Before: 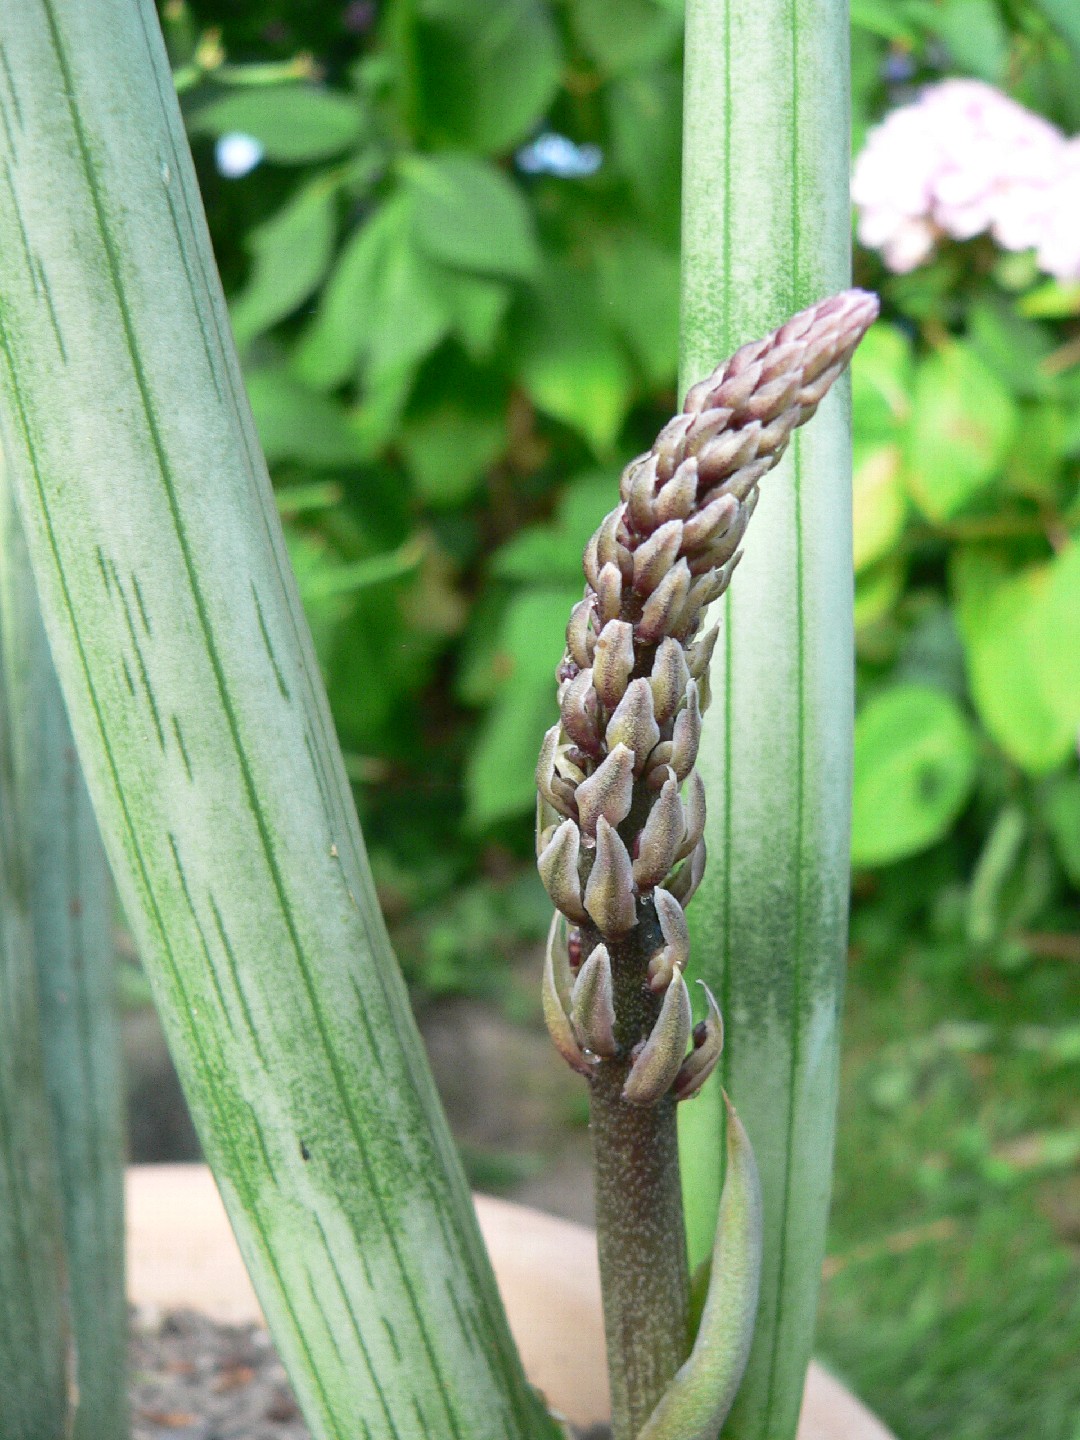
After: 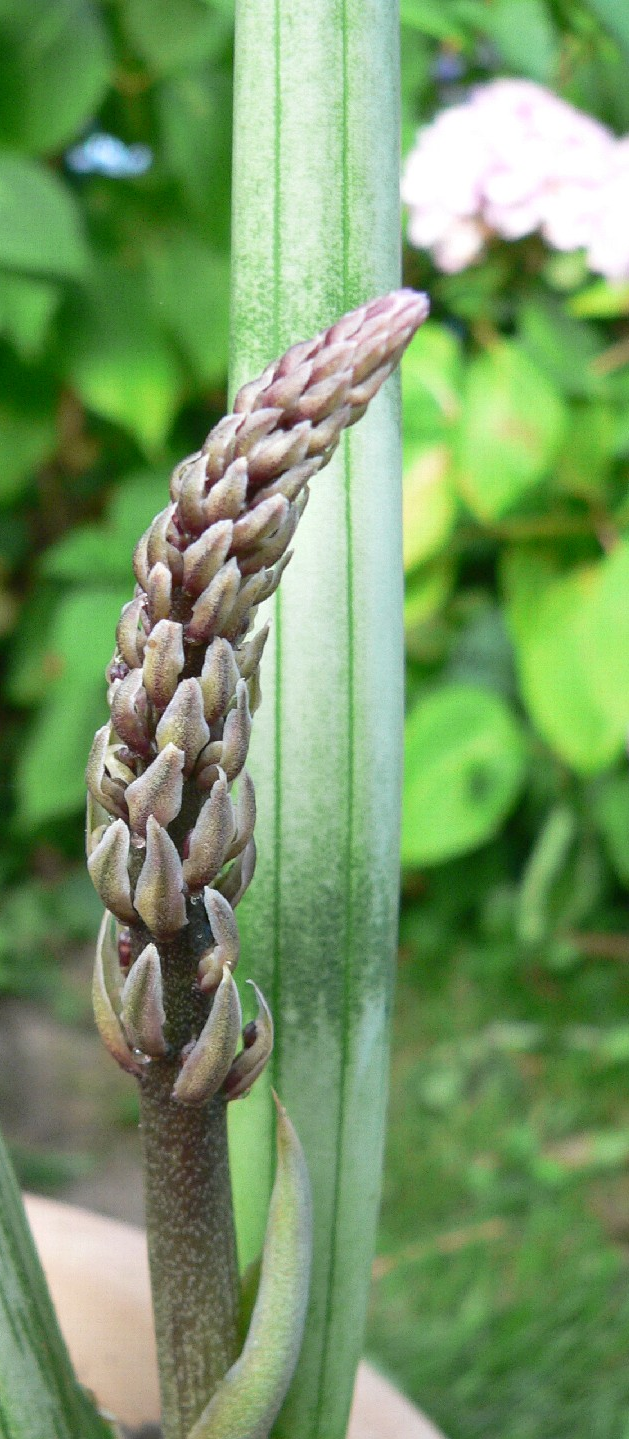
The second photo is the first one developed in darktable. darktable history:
crop: left 41.682%
